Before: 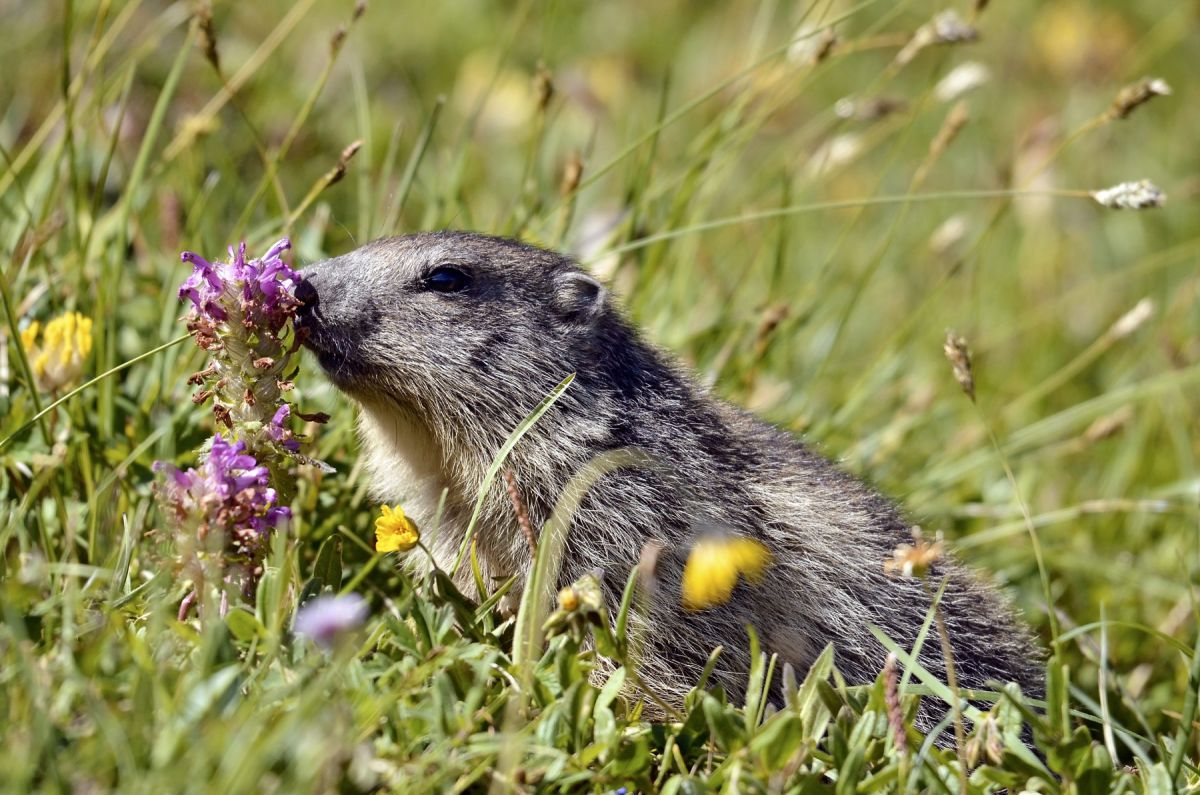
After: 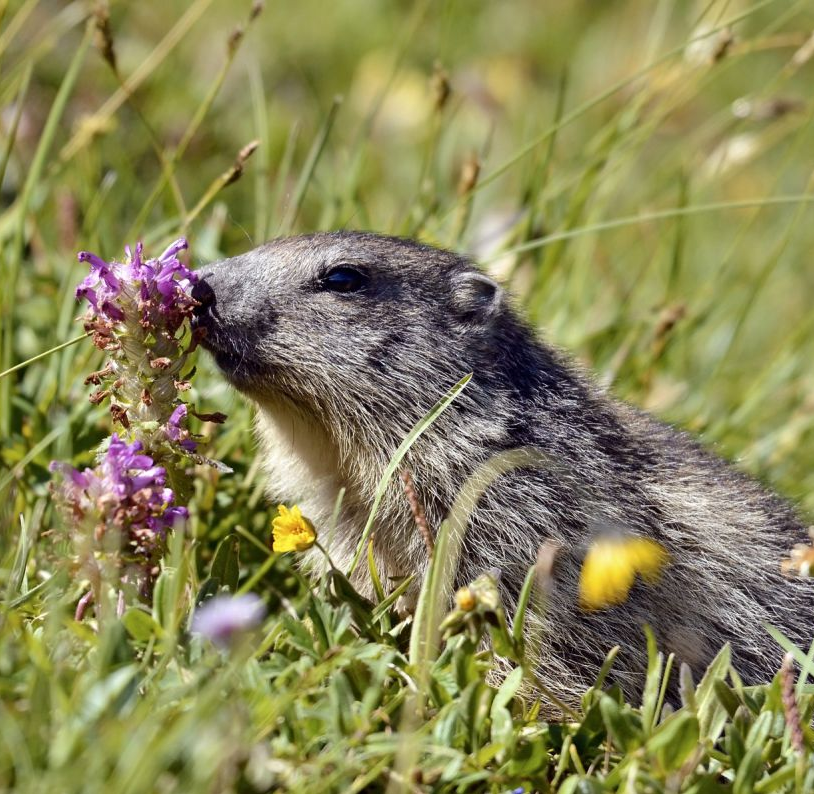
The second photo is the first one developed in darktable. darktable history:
crop and rotate: left 8.604%, right 23.481%
